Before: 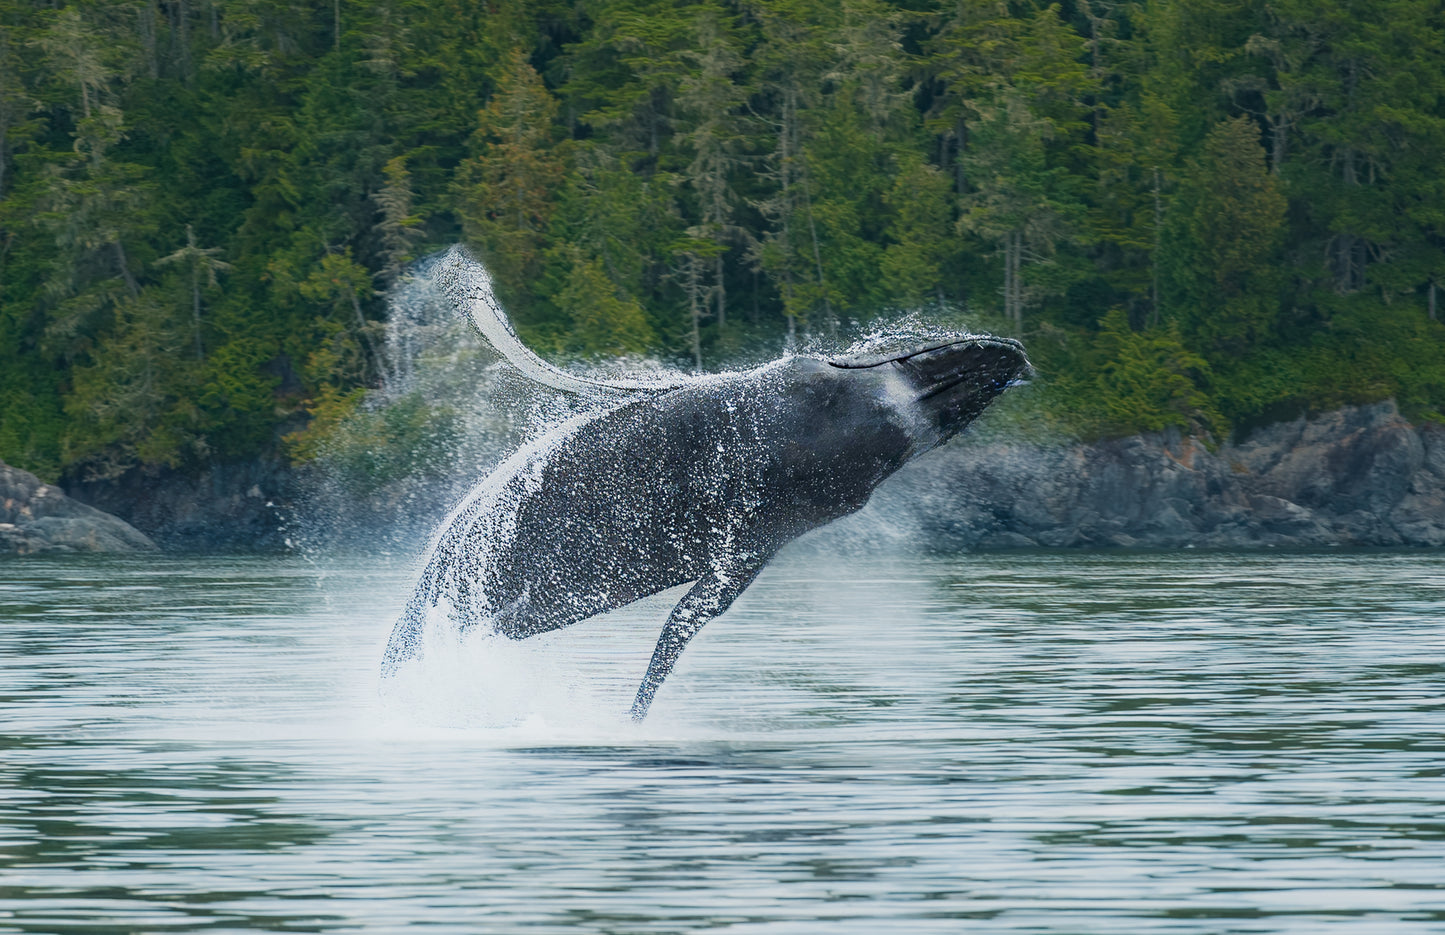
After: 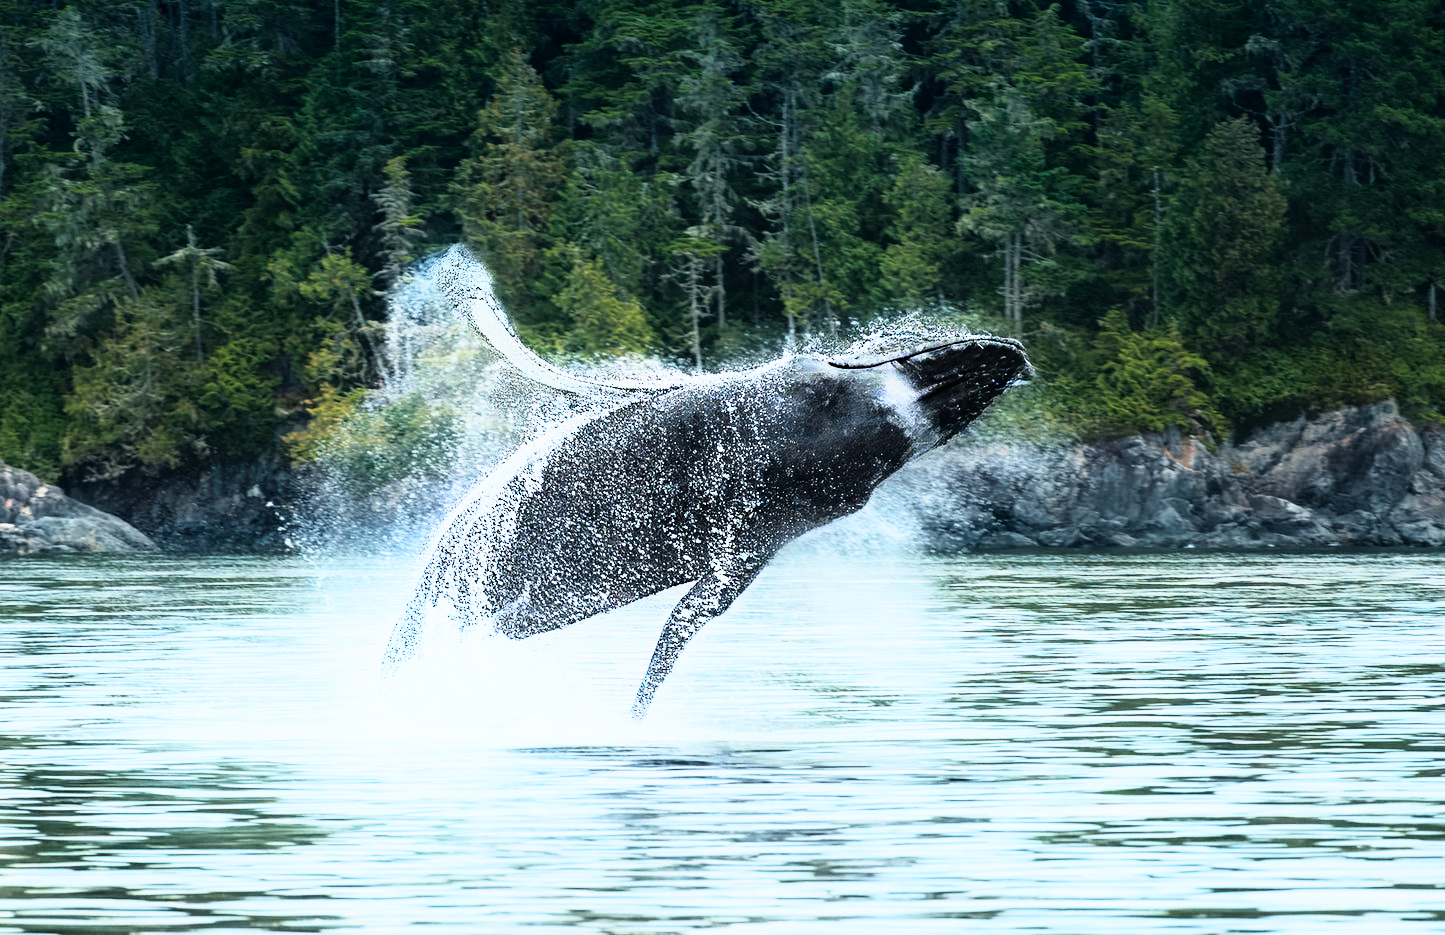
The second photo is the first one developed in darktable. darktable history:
rgb curve: curves: ch0 [(0, 0) (0.21, 0.15) (0.24, 0.21) (0.5, 0.75) (0.75, 0.96) (0.89, 0.99) (1, 1)]; ch1 [(0, 0.02) (0.21, 0.13) (0.25, 0.2) (0.5, 0.67) (0.75, 0.9) (0.89, 0.97) (1, 1)]; ch2 [(0, 0.02) (0.21, 0.13) (0.25, 0.2) (0.5, 0.67) (0.75, 0.9) (0.89, 0.97) (1, 1)], compensate middle gray true
graduated density: density 2.02 EV, hardness 44%, rotation 0.374°, offset 8.21, hue 208.8°, saturation 97%
